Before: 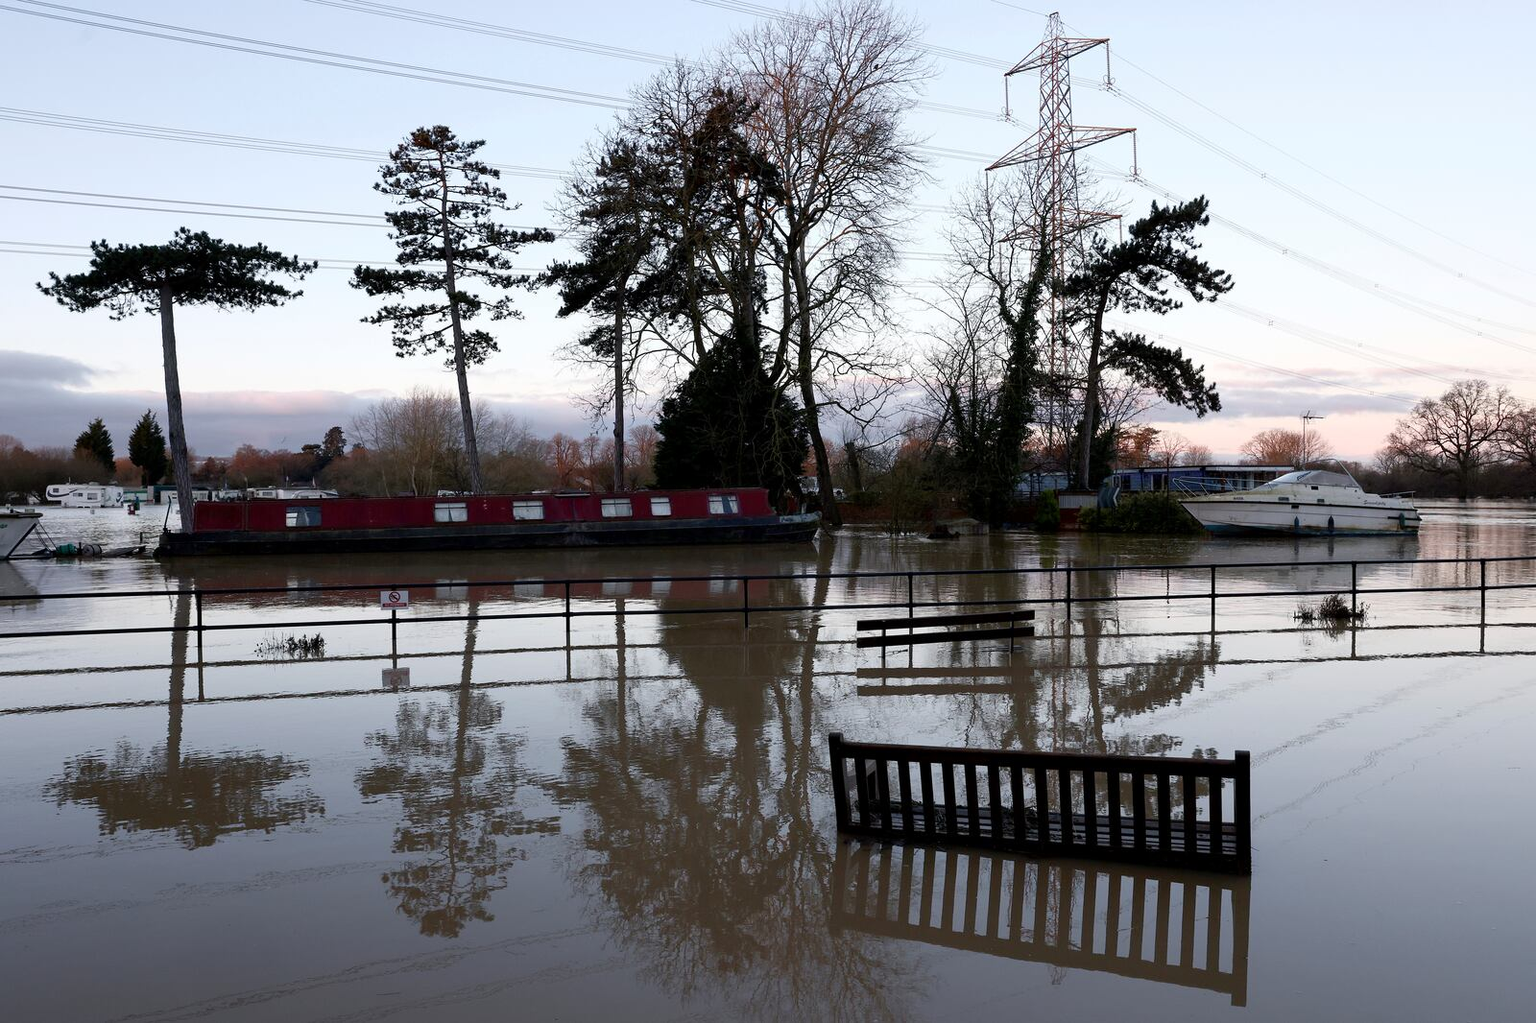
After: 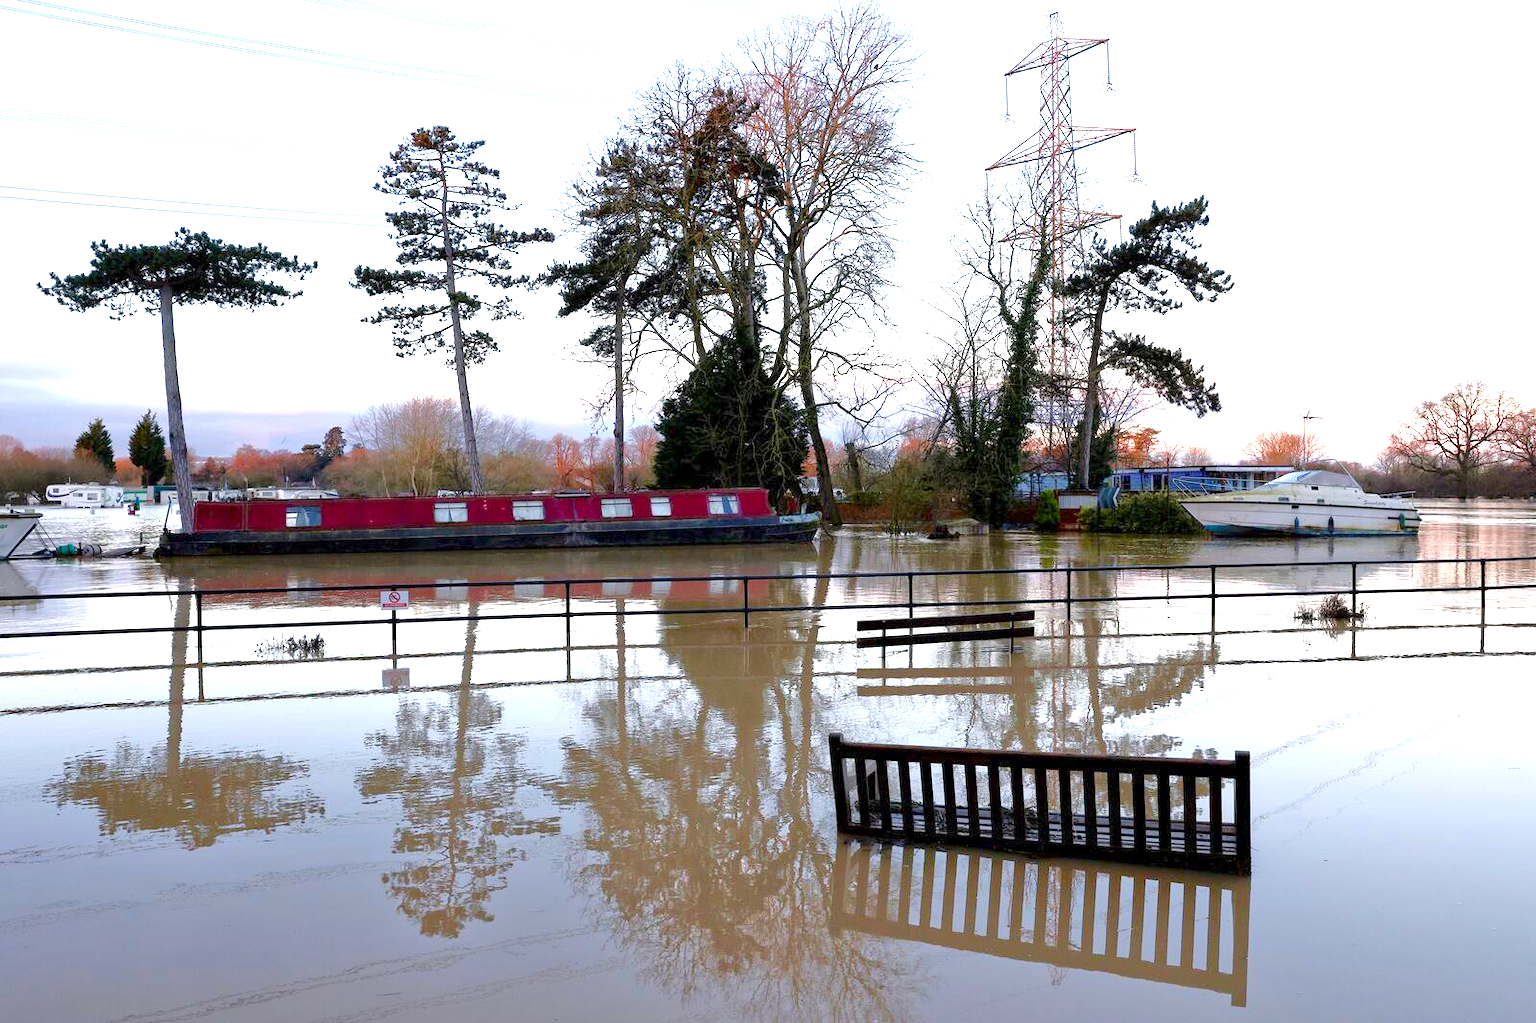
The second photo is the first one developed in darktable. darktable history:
exposure: exposure 2.04 EV, compensate highlight preservation false
tone equalizer: -8 EV -0.002 EV, -7 EV 0.005 EV, -6 EV -0.008 EV, -5 EV 0.007 EV, -4 EV -0.042 EV, -3 EV -0.233 EV, -2 EV -0.662 EV, -1 EV -0.983 EV, +0 EV -0.969 EV, smoothing diameter 2%, edges refinement/feathering 20, mask exposure compensation -1.57 EV, filter diffusion 5
color balance rgb: perceptual saturation grading › global saturation 25%, perceptual brilliance grading › mid-tones 10%, perceptual brilliance grading › shadows 15%, global vibrance 20%
